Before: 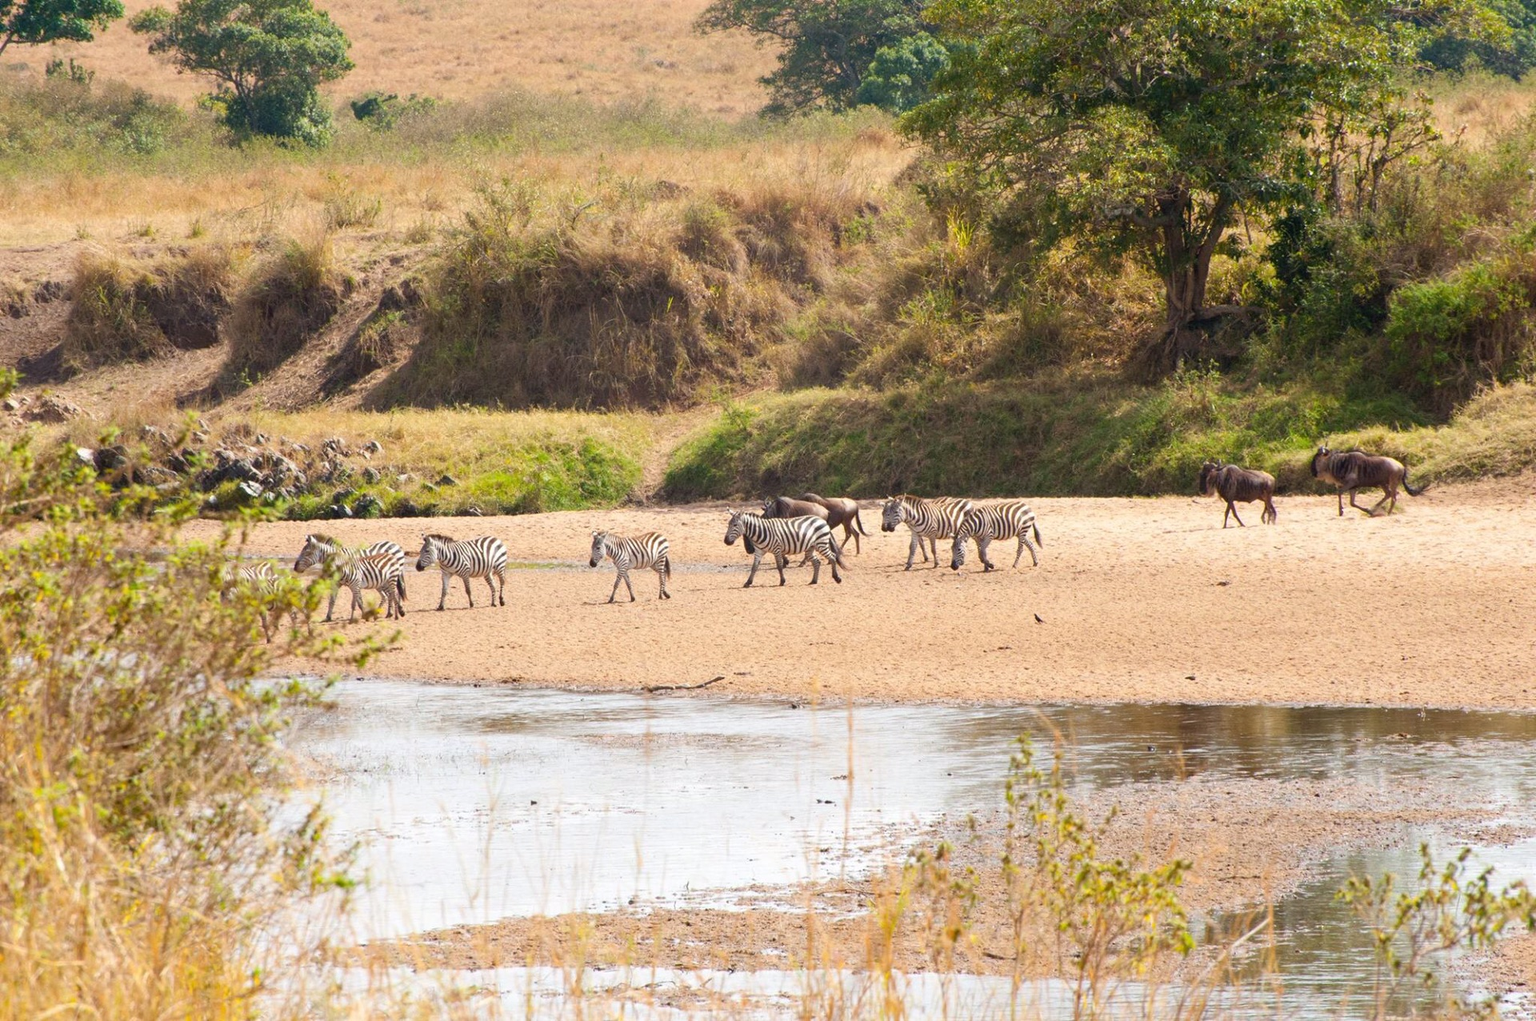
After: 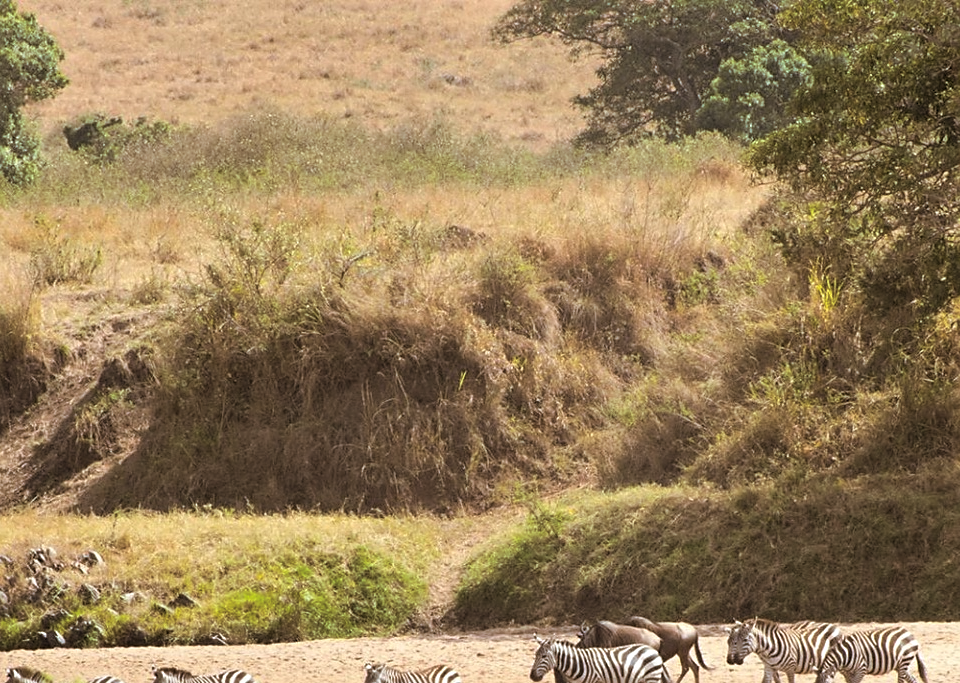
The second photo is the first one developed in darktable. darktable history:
sharpen: radius 1.864, amount 0.398, threshold 1.271
crop: left 19.556%, right 30.401%, bottom 46.458%
shadows and highlights: radius 171.16, shadows 27, white point adjustment 3.13, highlights -67.95, soften with gaussian
white balance: red 0.978, blue 0.999
split-toning: shadows › hue 32.4°, shadows › saturation 0.51, highlights › hue 180°, highlights › saturation 0, balance -60.17, compress 55.19%
